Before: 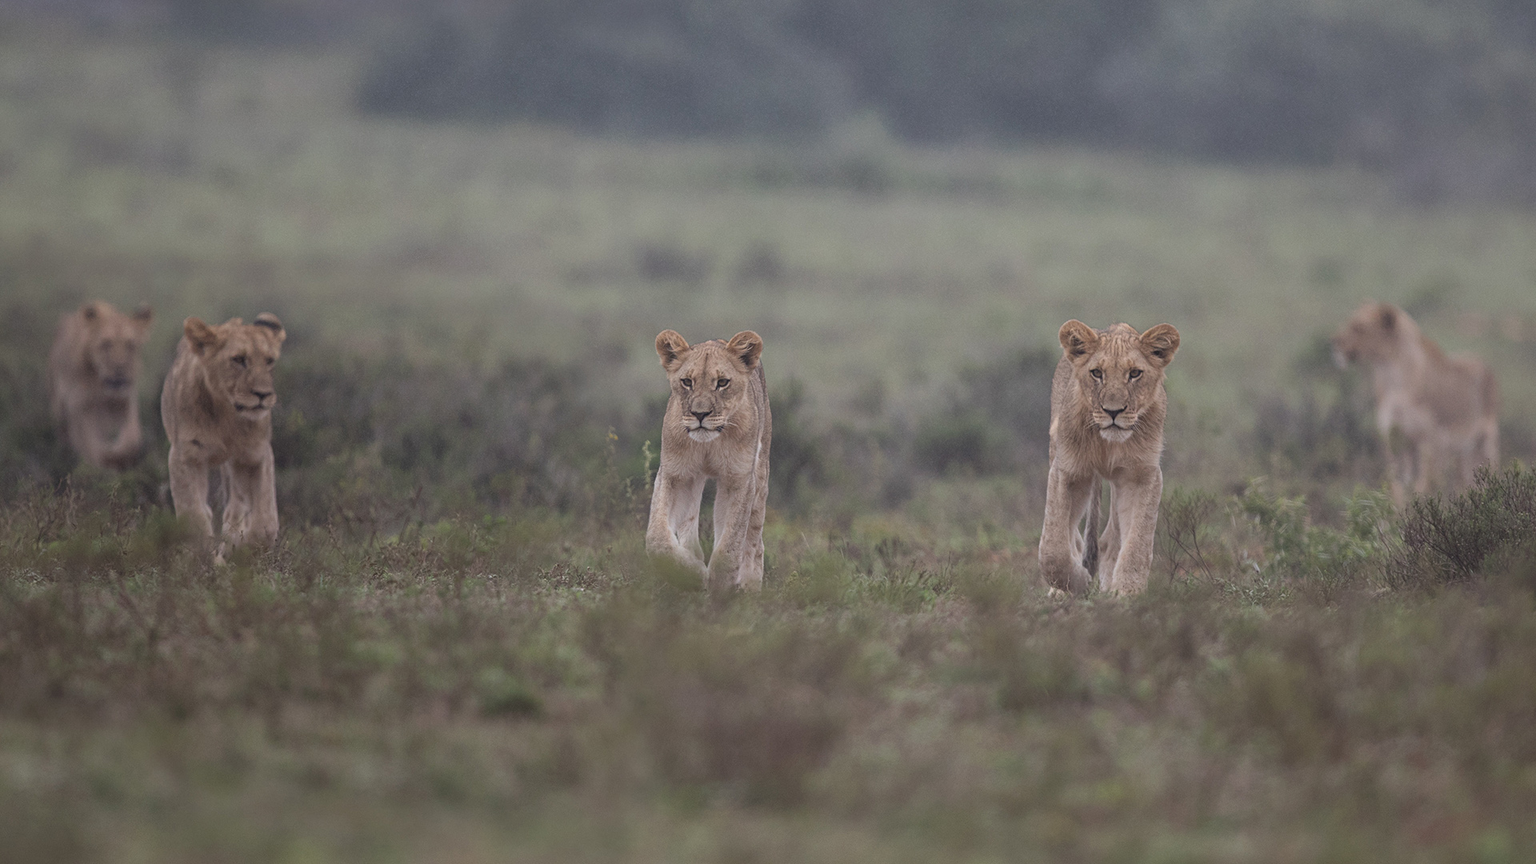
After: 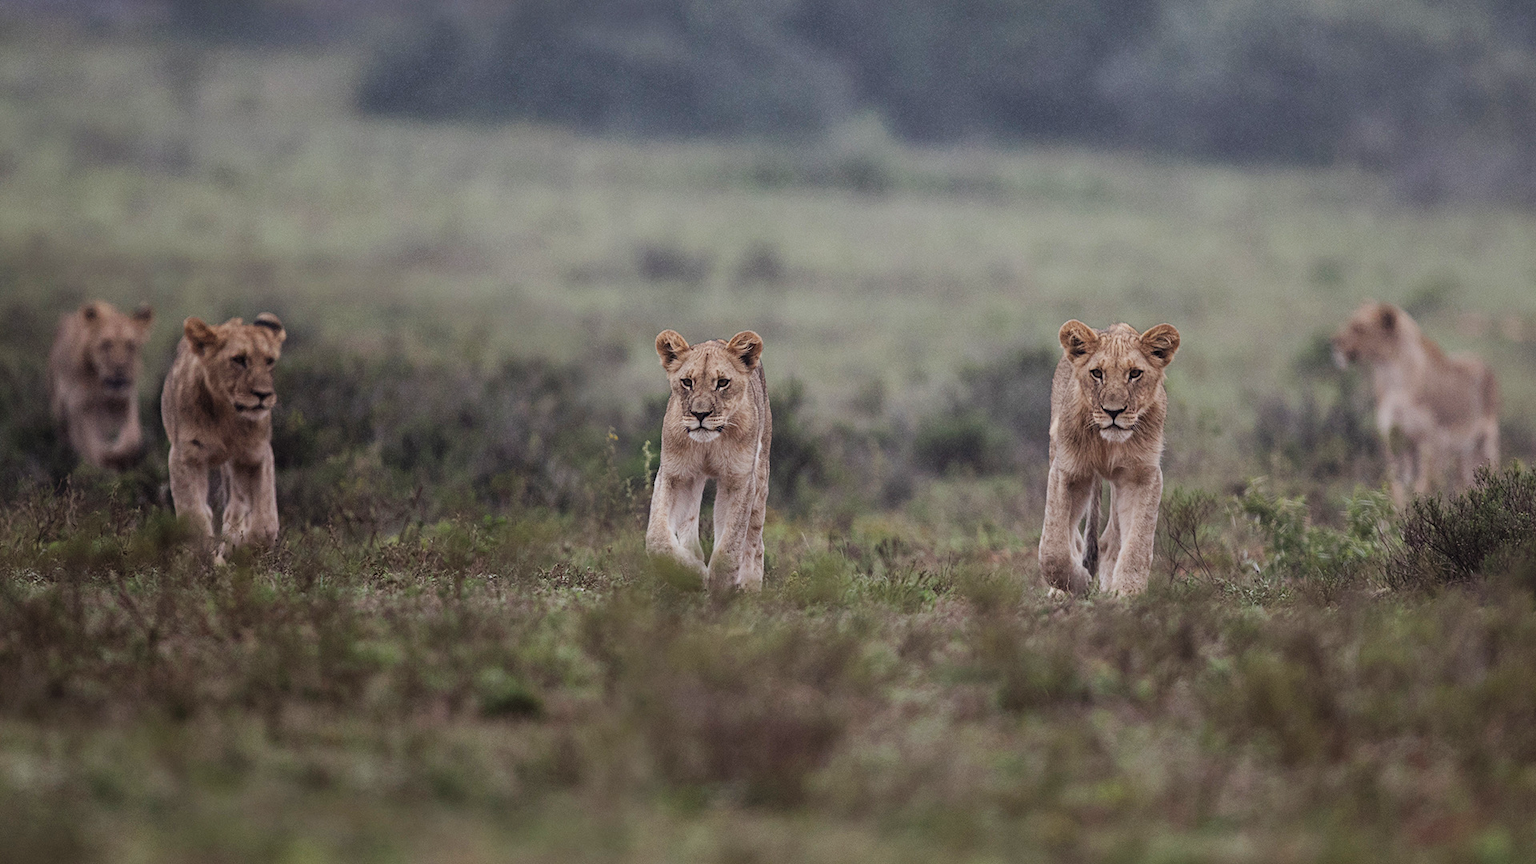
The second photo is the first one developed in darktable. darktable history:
sigmoid: contrast 2, skew -0.2, preserve hue 0%, red attenuation 0.1, red rotation 0.035, green attenuation 0.1, green rotation -0.017, blue attenuation 0.15, blue rotation -0.052, base primaries Rec2020
shadows and highlights: shadows 30.86, highlights 0, soften with gaussian
